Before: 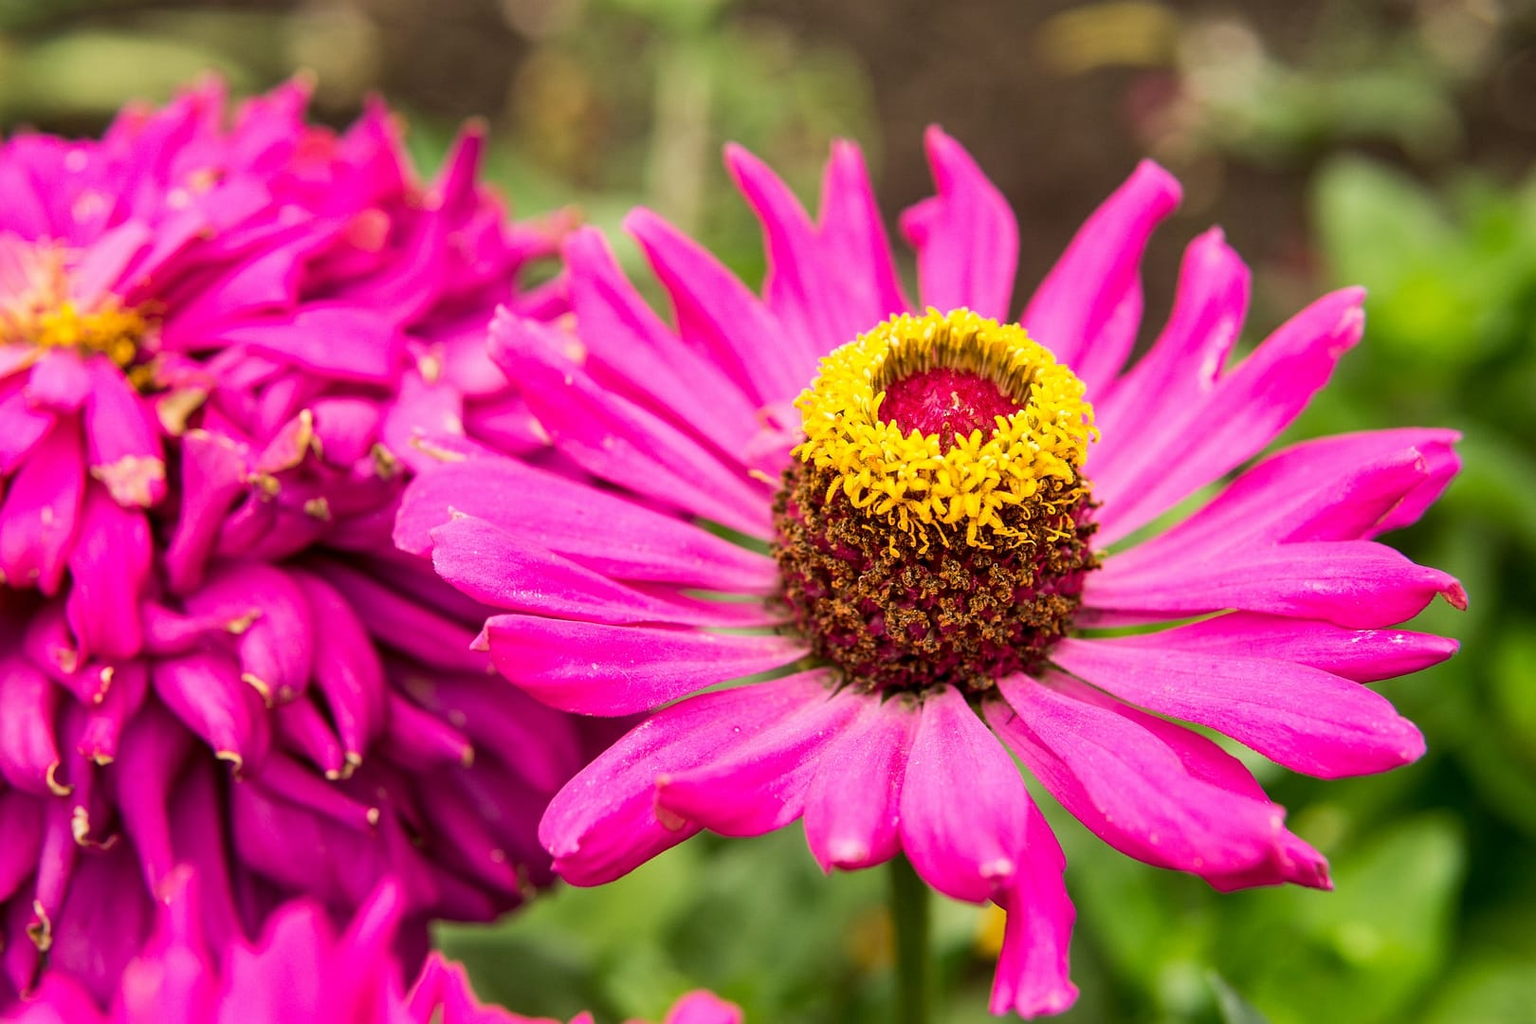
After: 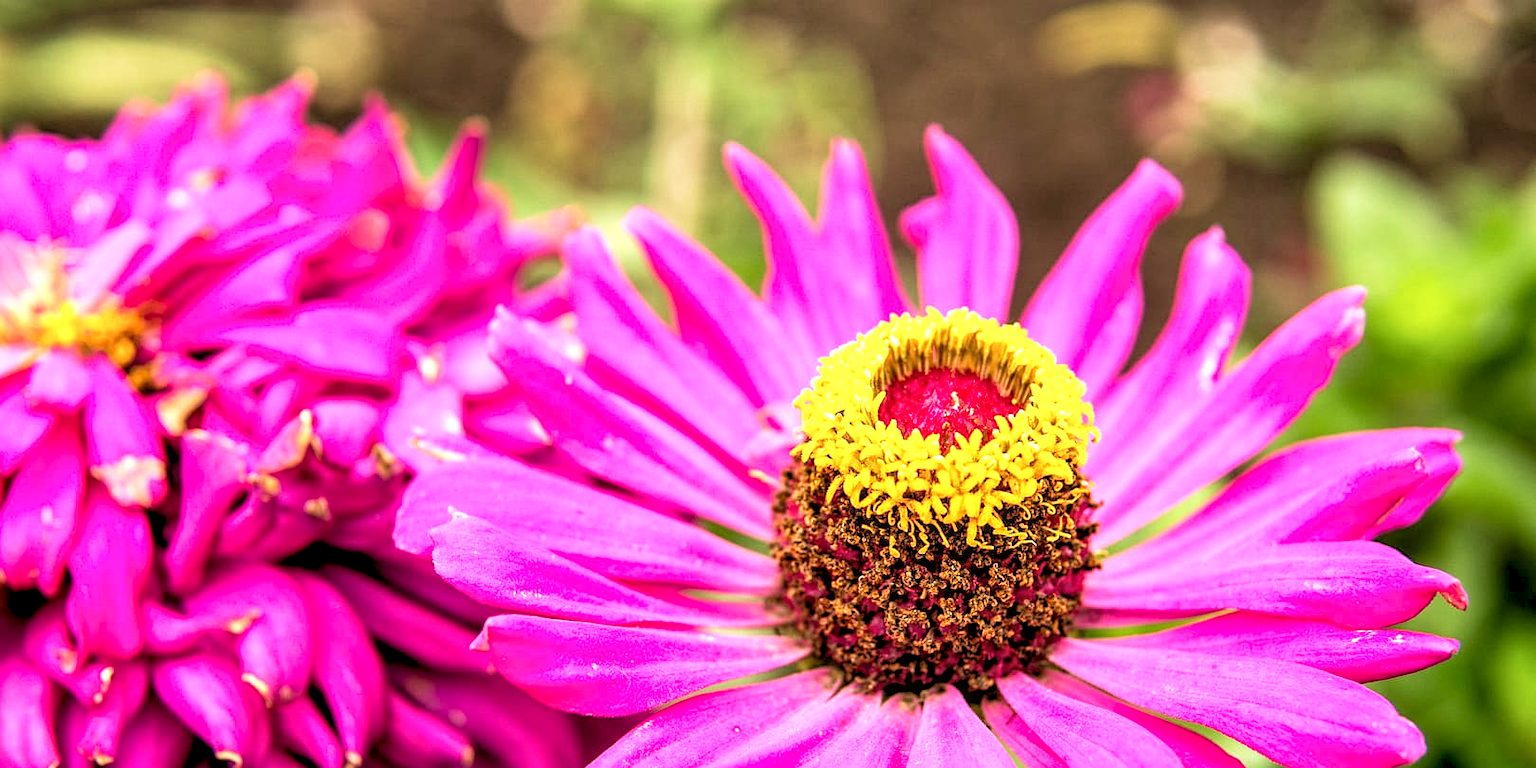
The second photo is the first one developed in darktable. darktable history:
rgb levels: levels [[0.013, 0.434, 0.89], [0, 0.5, 1], [0, 0.5, 1]]
local contrast: on, module defaults
sharpen: amount 0.2
exposure: black level correction 0.001, exposure 0.5 EV, compensate exposure bias true, compensate highlight preservation false
crop: bottom 24.967%
color correction: highlights a* 3.12, highlights b* -1.55, shadows a* -0.101, shadows b* 2.52, saturation 0.98
velvia: on, module defaults
tone equalizer: on, module defaults
